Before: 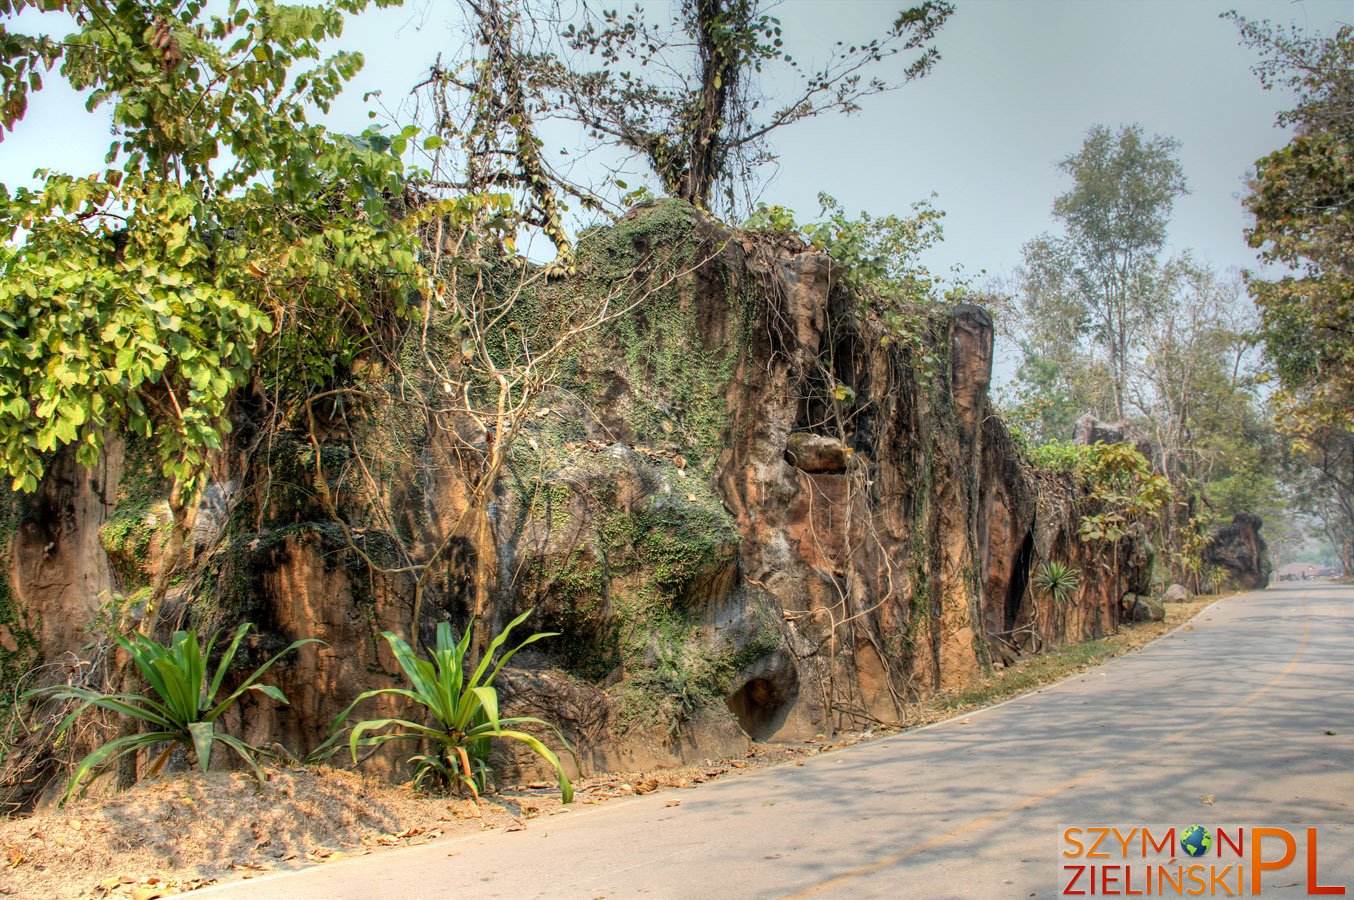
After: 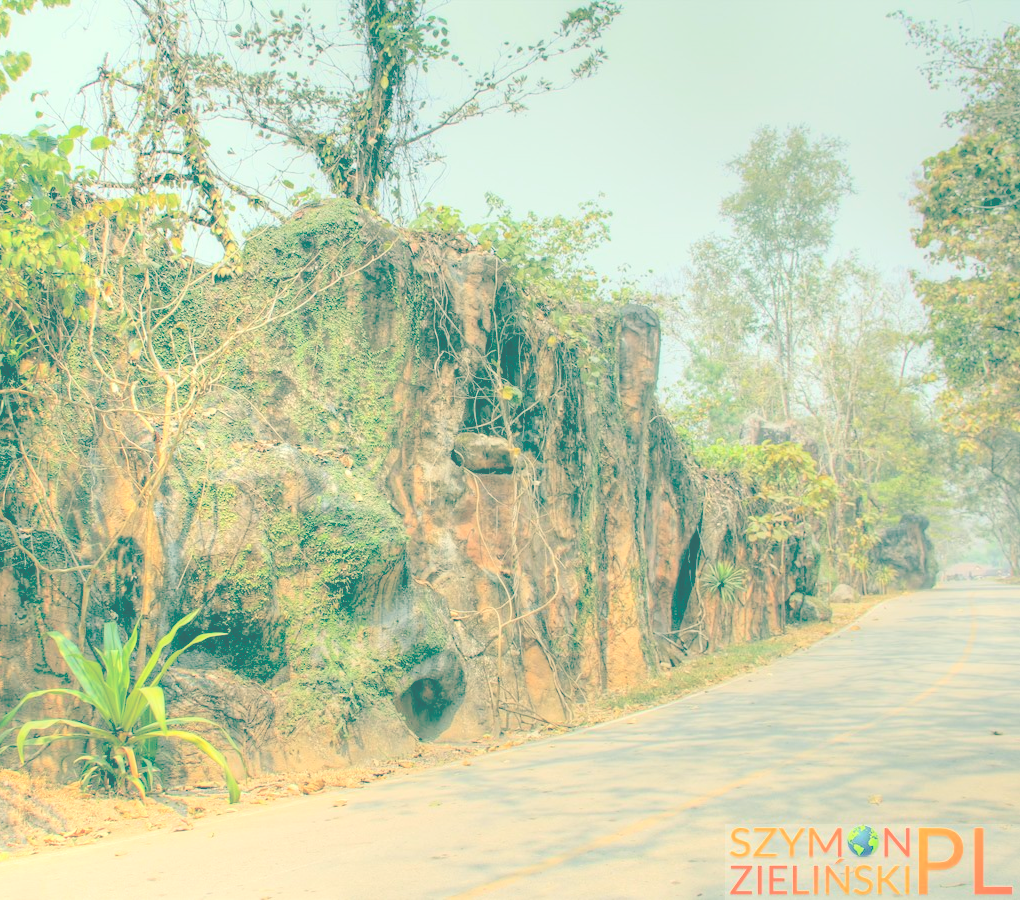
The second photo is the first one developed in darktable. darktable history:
levels: levels [0, 0.492, 0.984]
contrast brightness saturation: brightness 1
color balance: lift [1.005, 0.99, 1.007, 1.01], gamma [1, 1.034, 1.032, 0.966], gain [0.873, 1.055, 1.067, 0.933]
crop and rotate: left 24.6%
